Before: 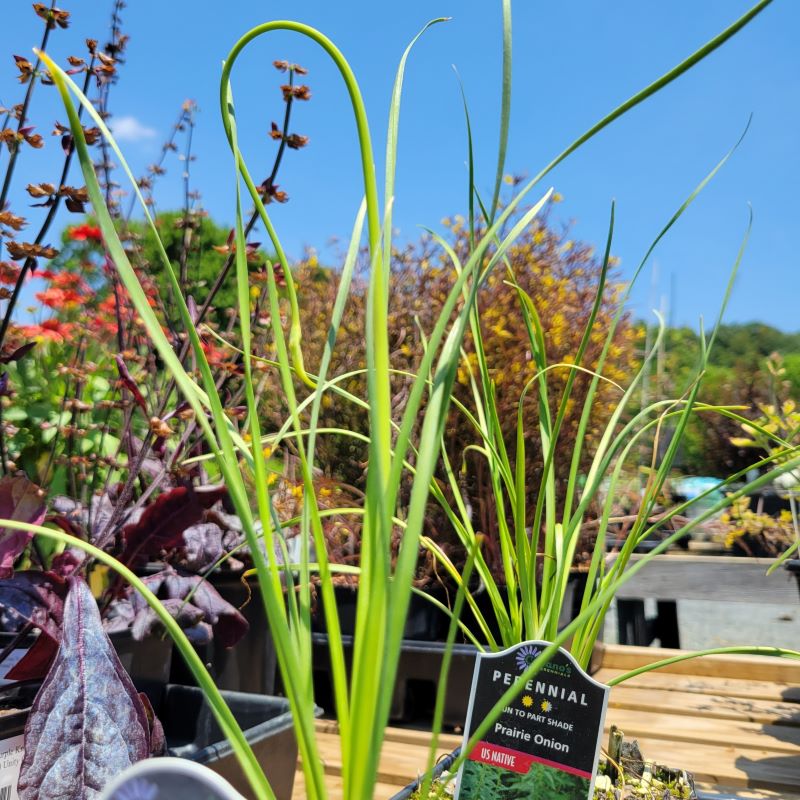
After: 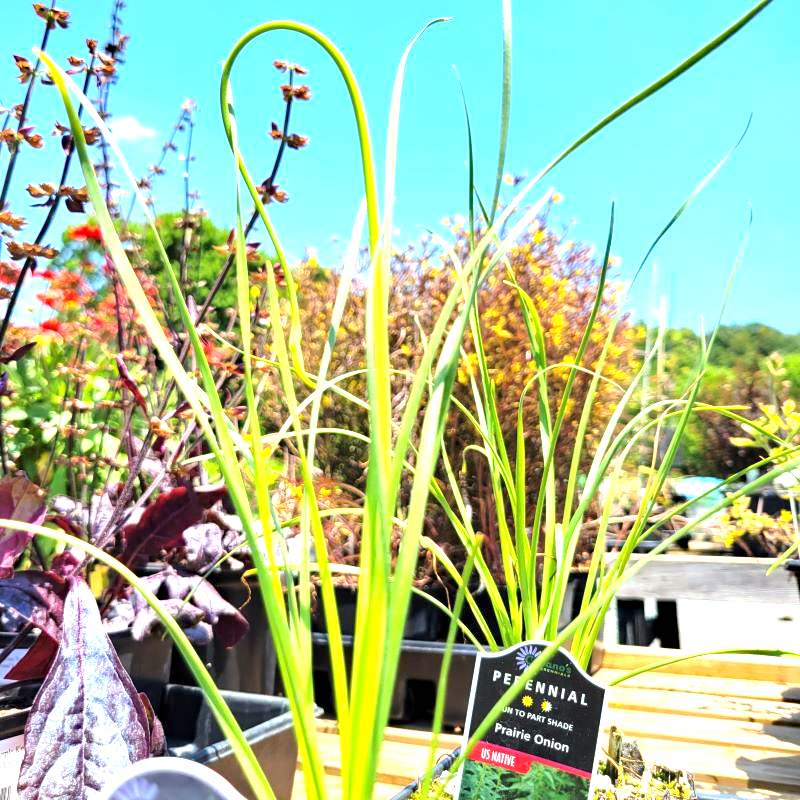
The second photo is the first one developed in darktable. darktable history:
exposure: exposure 1.5 EV, compensate highlight preservation false
haze removal: compatibility mode true, adaptive false
